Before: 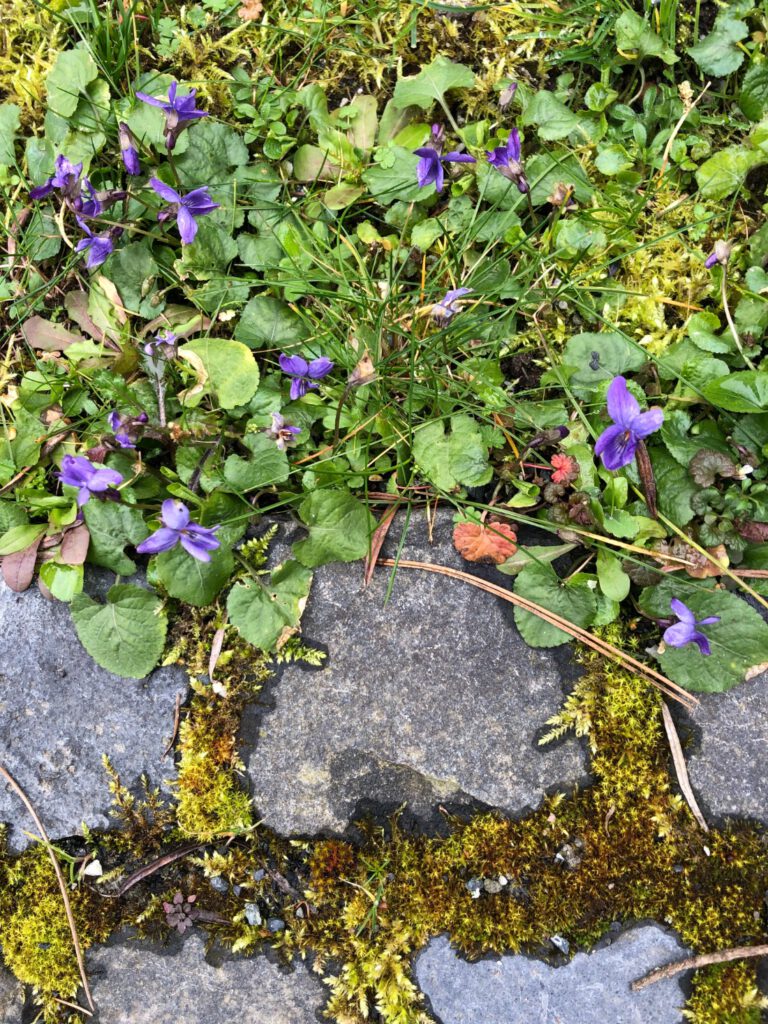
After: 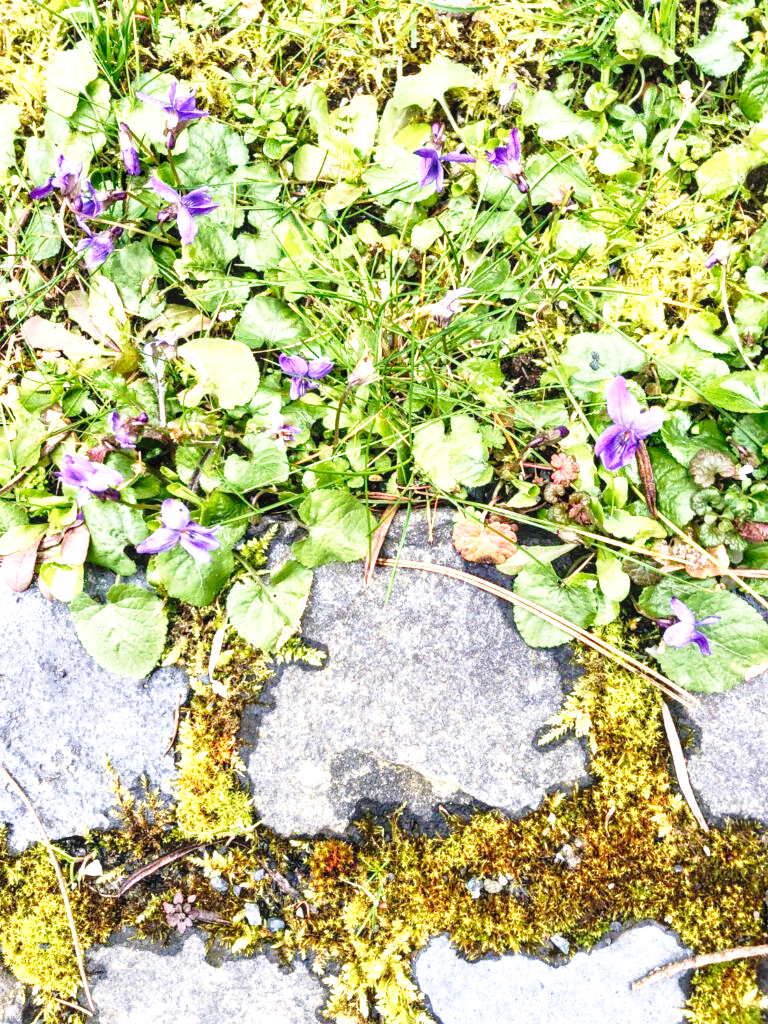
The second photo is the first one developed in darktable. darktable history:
exposure: black level correction 0, exposure 1 EV, compensate exposure bias true, compensate highlight preservation false
local contrast: on, module defaults
velvia: on, module defaults
base curve: curves: ch0 [(0, 0) (0.028, 0.03) (0.121, 0.232) (0.46, 0.748) (0.859, 0.968) (1, 1)], preserve colors none
